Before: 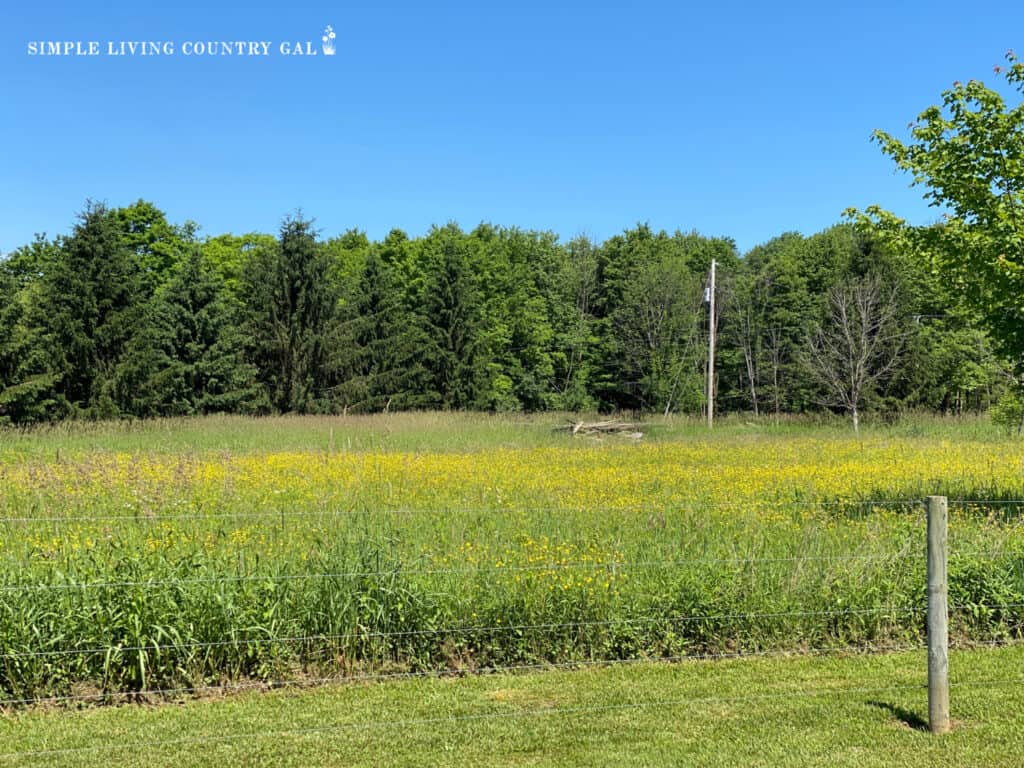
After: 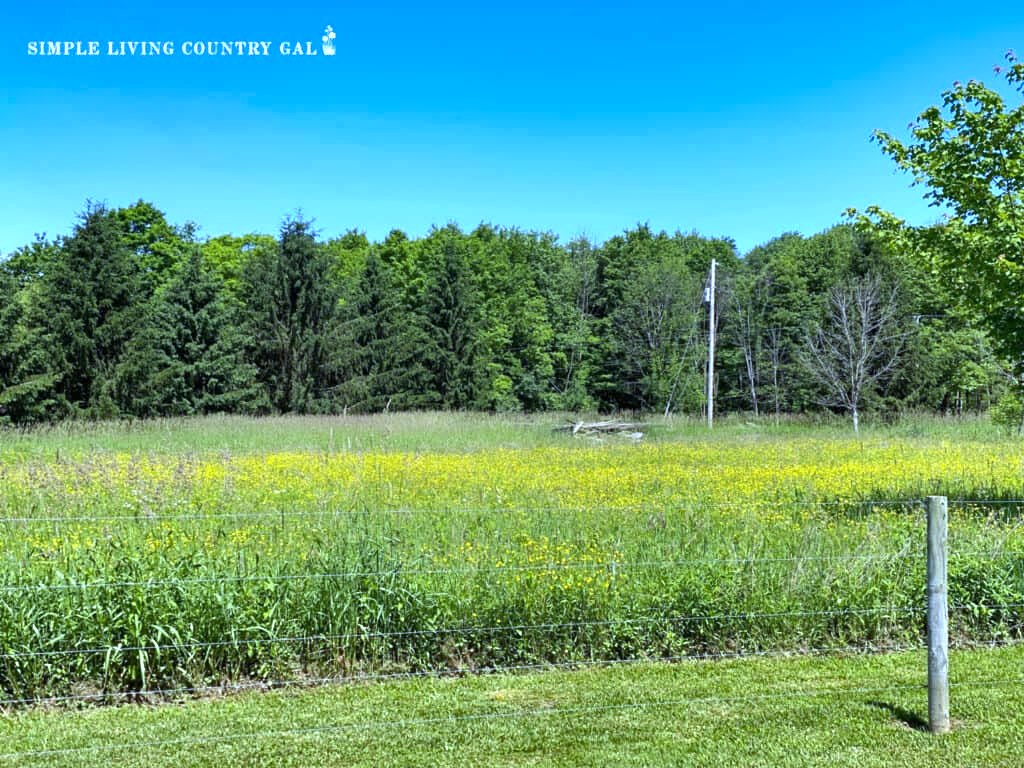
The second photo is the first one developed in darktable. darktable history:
white balance: red 0.871, blue 1.249
exposure: exposure 0.566 EV, compensate highlight preservation false
shadows and highlights: radius 118.69, shadows 42.21, highlights -61.56, soften with gaussian
